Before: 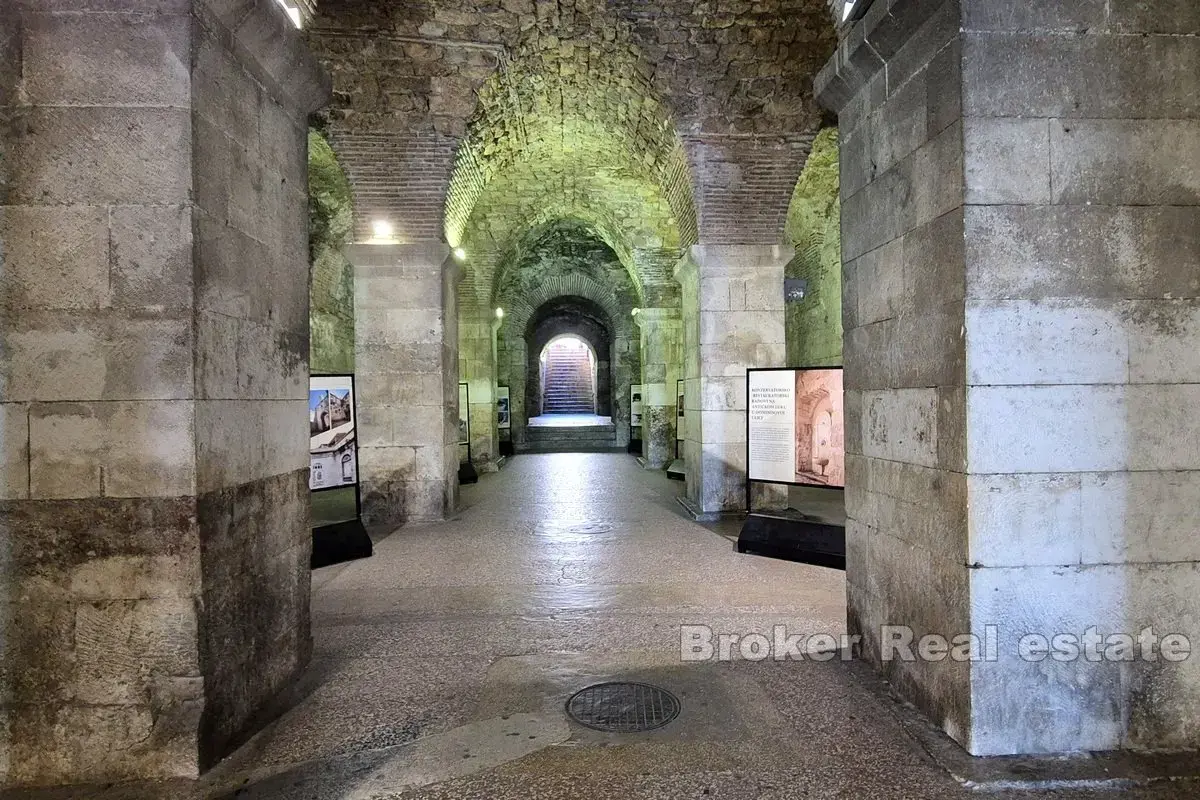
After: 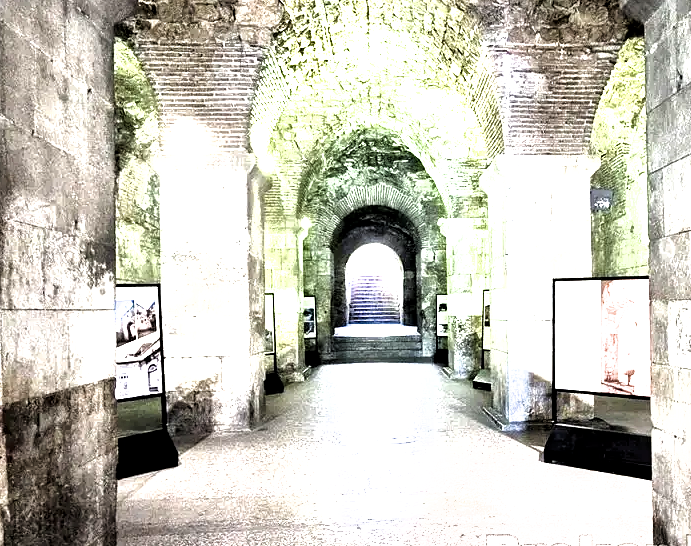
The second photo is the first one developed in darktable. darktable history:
crop: left 16.233%, top 11.358%, right 26.131%, bottom 20.391%
color balance rgb: linear chroma grading › global chroma 0.814%, perceptual saturation grading › global saturation -2.684%, perceptual saturation grading › shadows -2.383%
local contrast: mode bilateral grid, contrast 26, coarseness 59, detail 151%, midtone range 0.2
filmic rgb: black relative exposure -8.28 EV, white relative exposure 2.21 EV, threshold 5.94 EV, hardness 7.13, latitude 85.25%, contrast 1.68, highlights saturation mix -3.79%, shadows ↔ highlights balance -2.09%, enable highlight reconstruction true
exposure: black level correction 0, exposure 1.392 EV, compensate exposure bias true, compensate highlight preservation false
